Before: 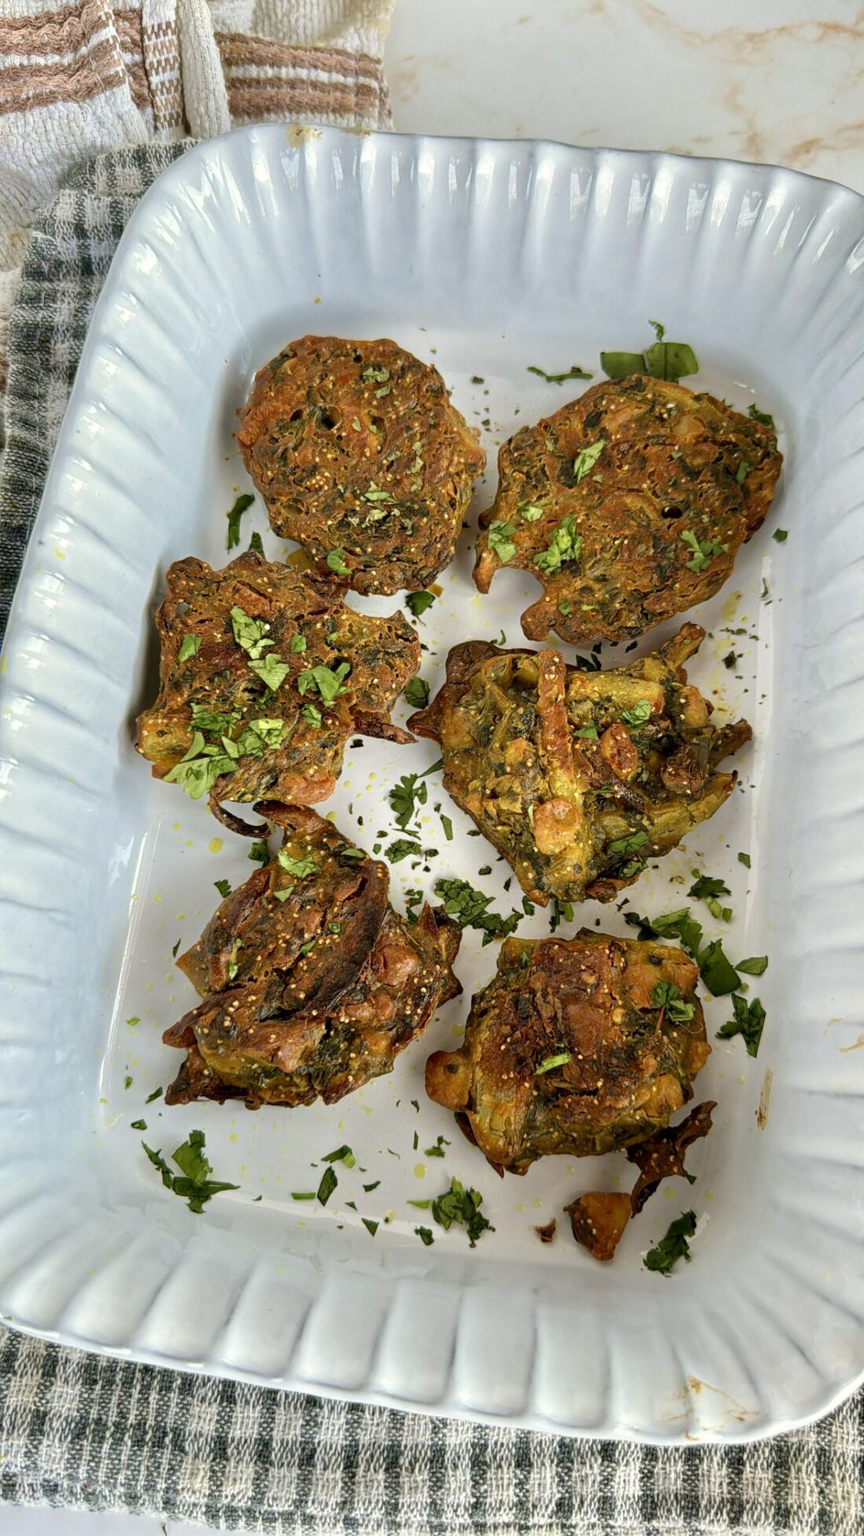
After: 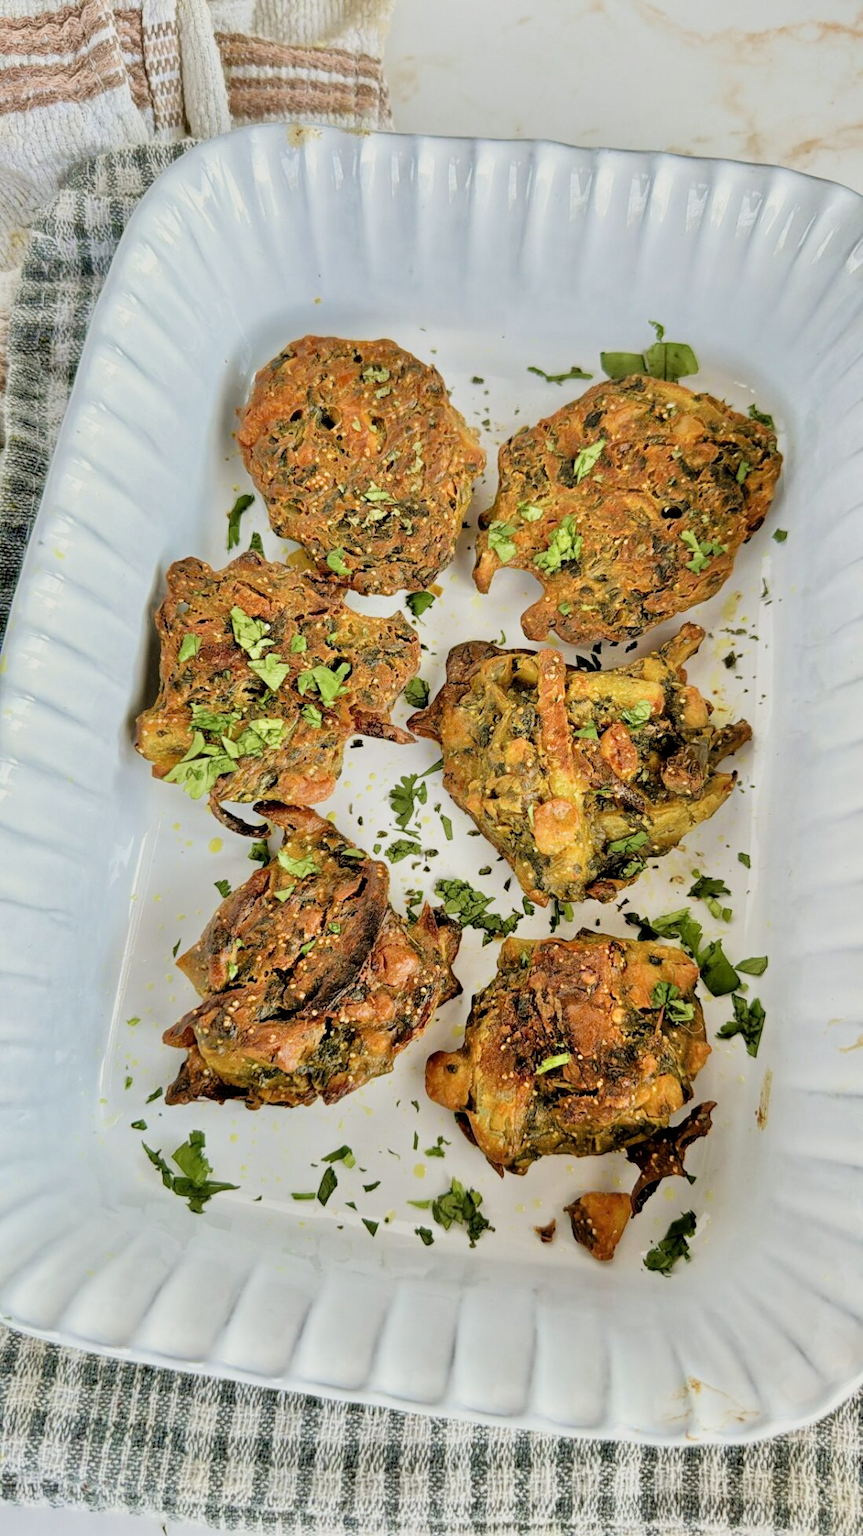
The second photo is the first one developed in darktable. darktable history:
filmic rgb: black relative exposure -7.5 EV, white relative exposure 5 EV, hardness 3.31, contrast 1.3, contrast in shadows safe
tone equalizer: -7 EV 0.15 EV, -6 EV 0.6 EV, -5 EV 1.15 EV, -4 EV 1.33 EV, -3 EV 1.15 EV, -2 EV 0.6 EV, -1 EV 0.15 EV, mask exposure compensation -0.5 EV
